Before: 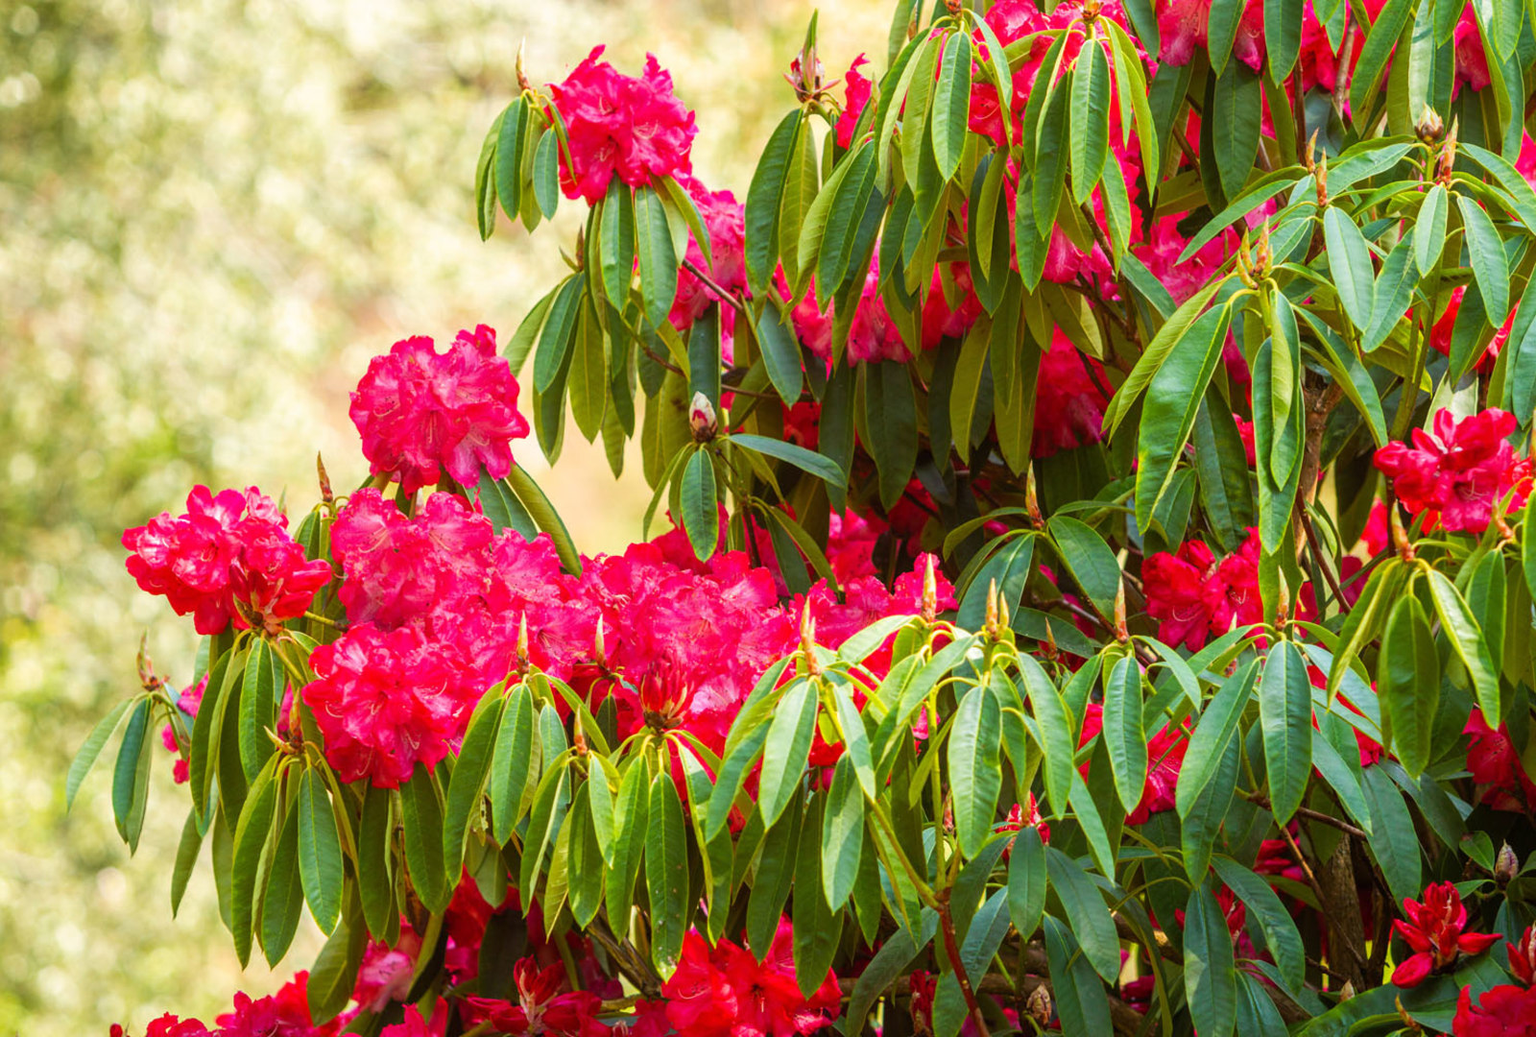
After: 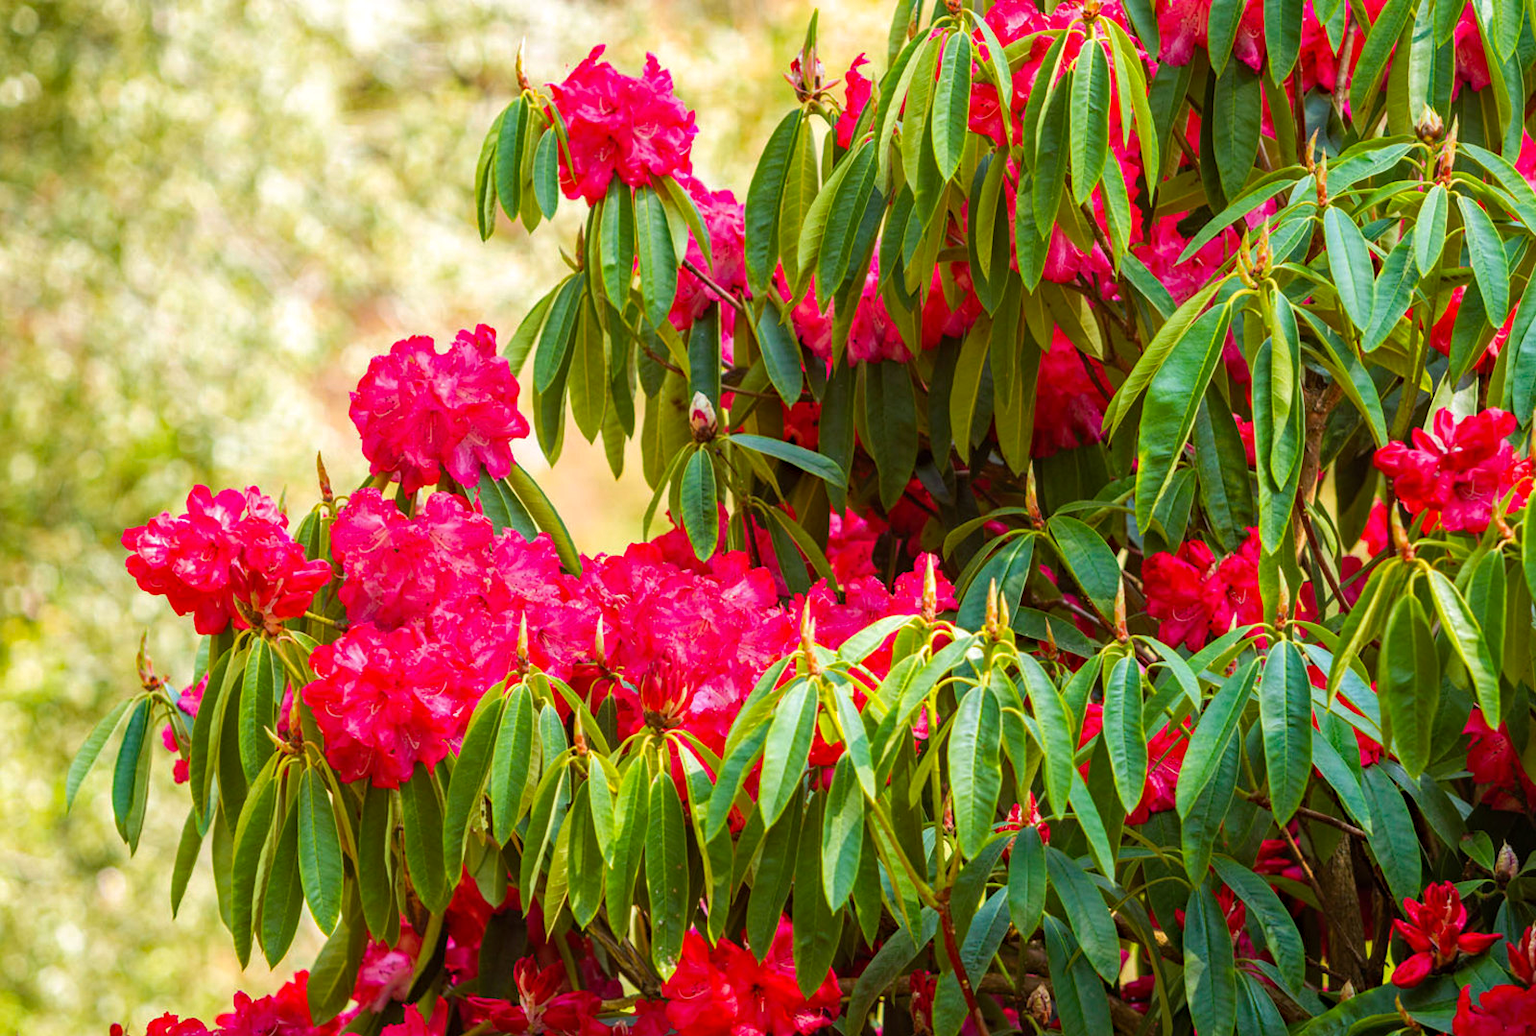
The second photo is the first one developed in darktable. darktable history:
haze removal: strength 0.42, compatibility mode true, adaptive false
